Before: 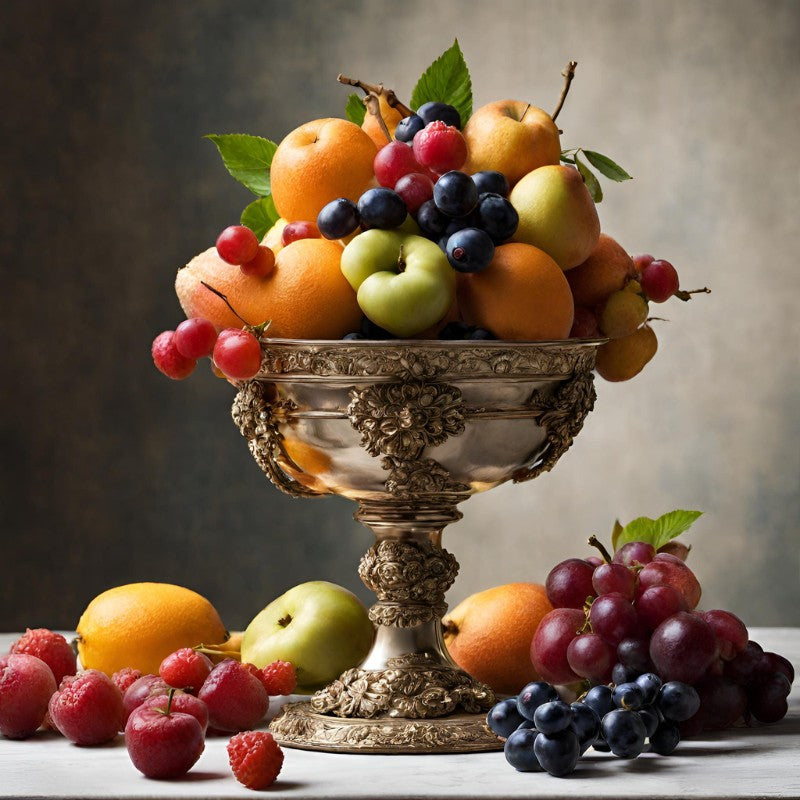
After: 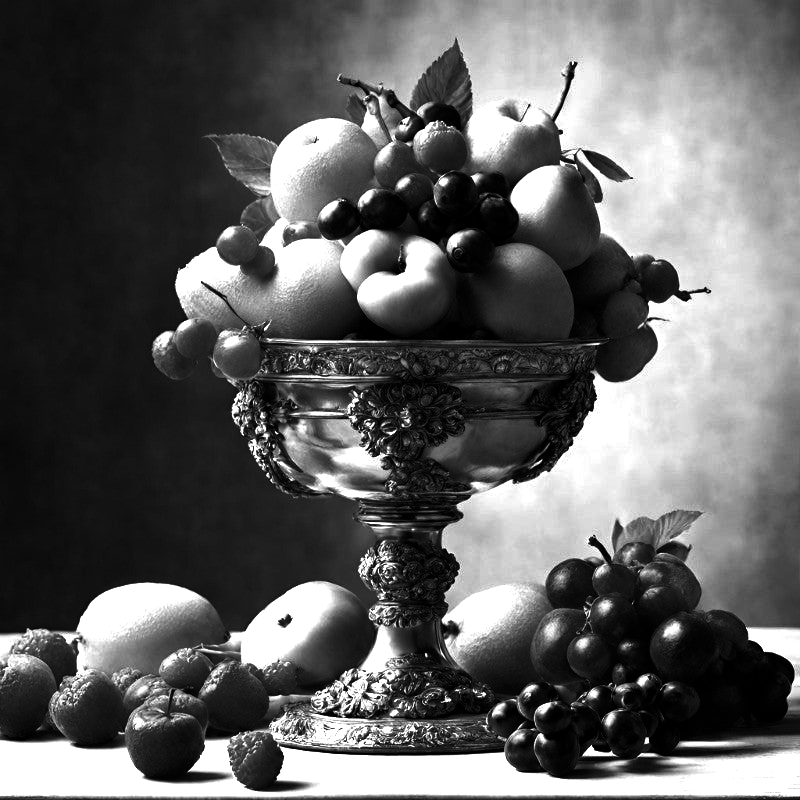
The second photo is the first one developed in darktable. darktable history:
exposure: black level correction 0, exposure 1.1 EV, compensate exposure bias true, compensate highlight preservation false
contrast brightness saturation: contrast -0.03, brightness -0.59, saturation -1
